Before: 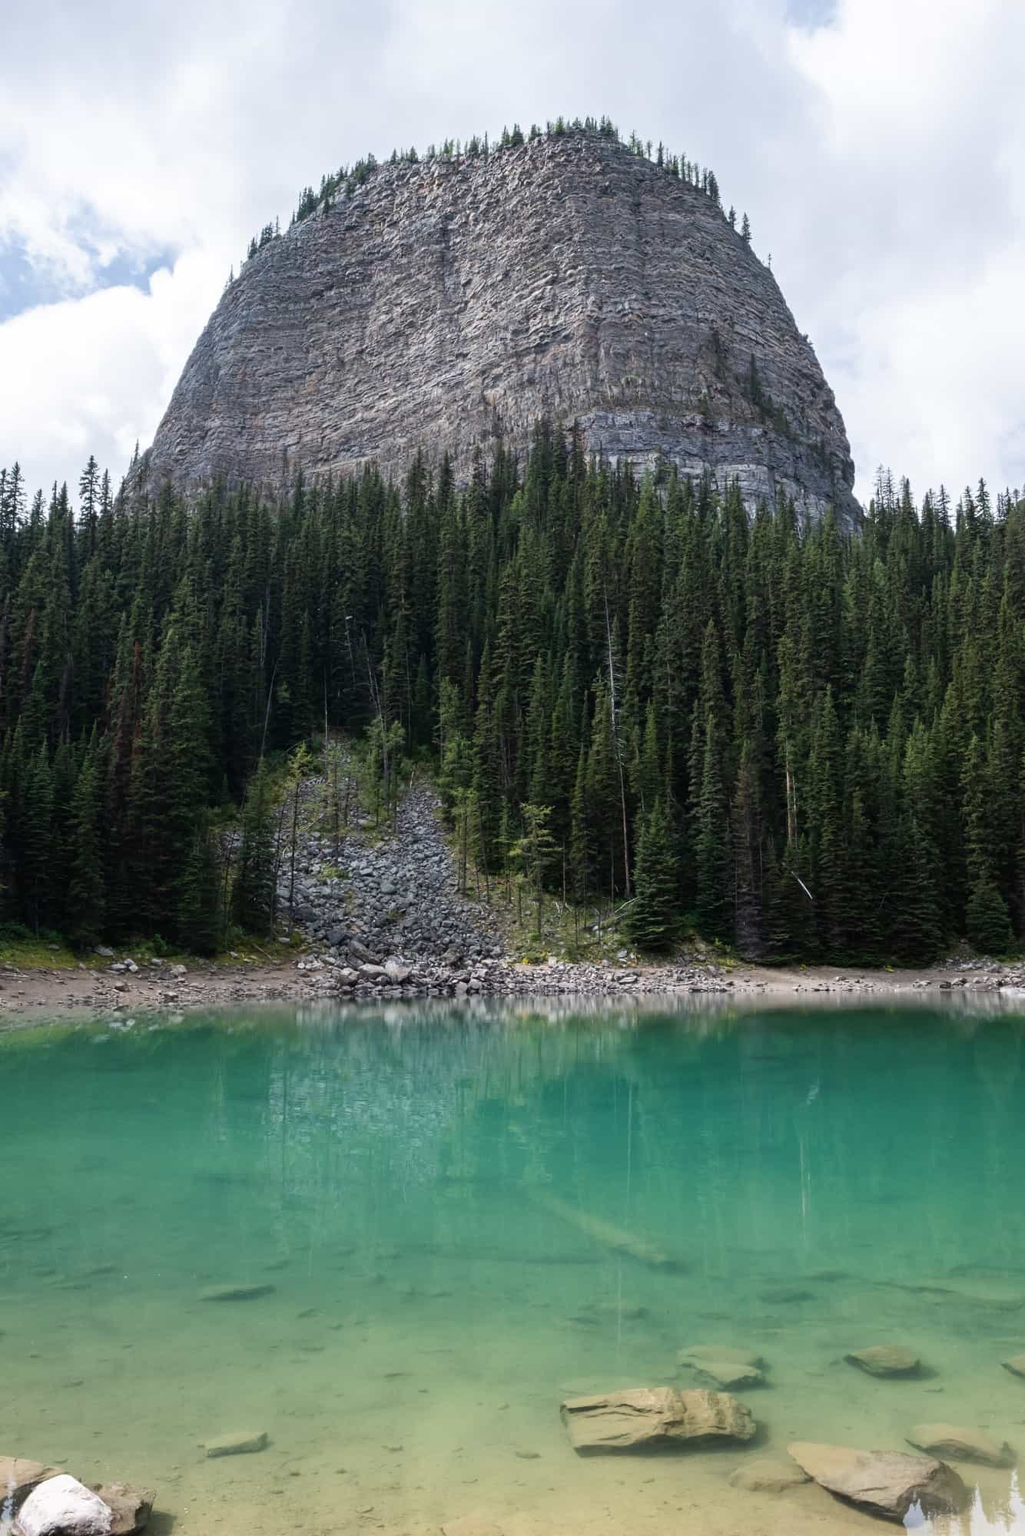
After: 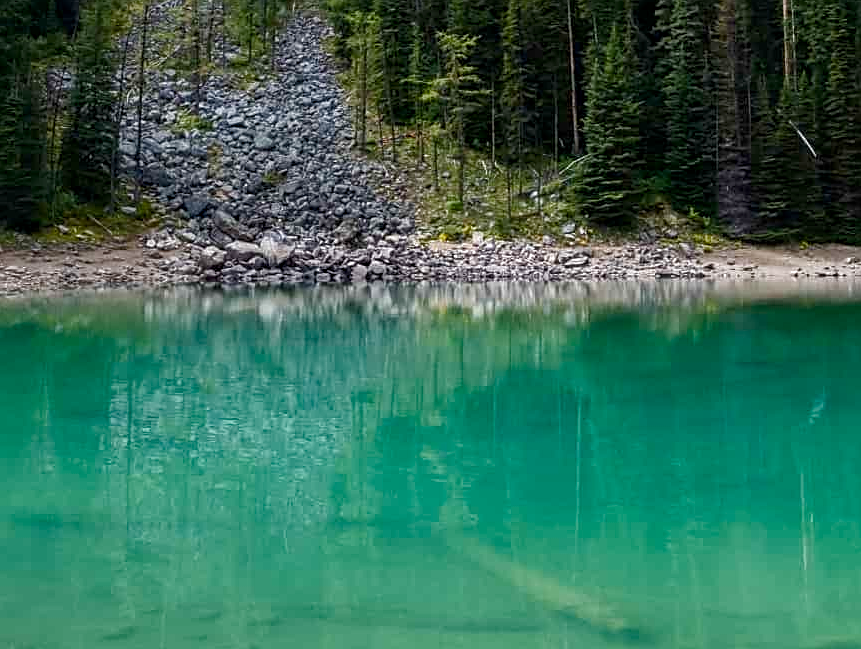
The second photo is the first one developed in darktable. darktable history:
crop: left 18.141%, top 50.71%, right 17.315%, bottom 16.817%
local contrast: on, module defaults
sharpen: amount 0.556
contrast brightness saturation: saturation 0.175
color balance rgb: perceptual saturation grading › global saturation 0.127%, perceptual saturation grading › highlights -32.001%, perceptual saturation grading › mid-tones 5.698%, perceptual saturation grading › shadows 18.539%, global vibrance 41.487%
